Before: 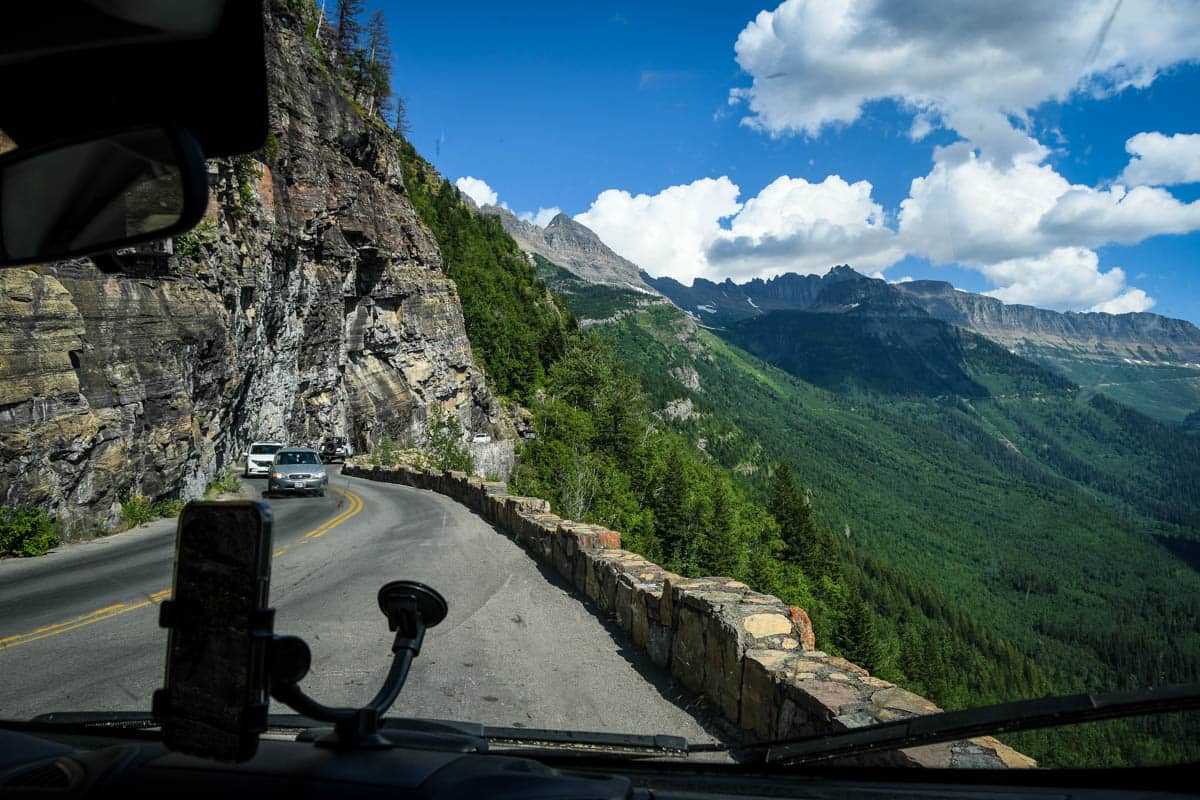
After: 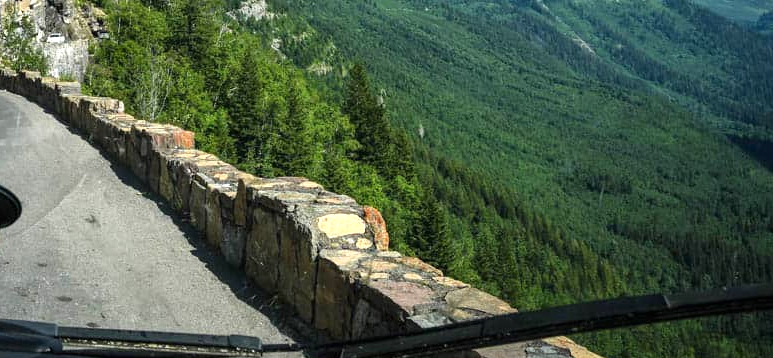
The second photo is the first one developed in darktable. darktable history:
exposure: black level correction 0, exposure 0.7 EV, compensate exposure bias true, compensate highlight preservation false
grain: coarseness 0.81 ISO, strength 1.34%, mid-tones bias 0%
crop and rotate: left 35.509%, top 50.238%, bottom 4.934%
